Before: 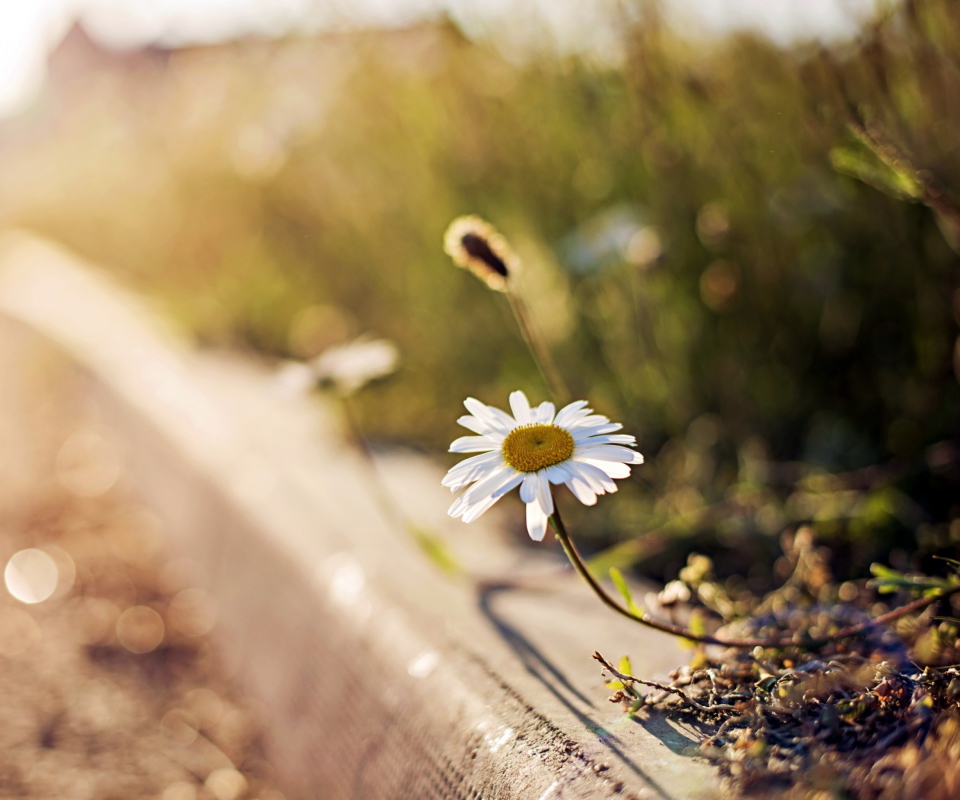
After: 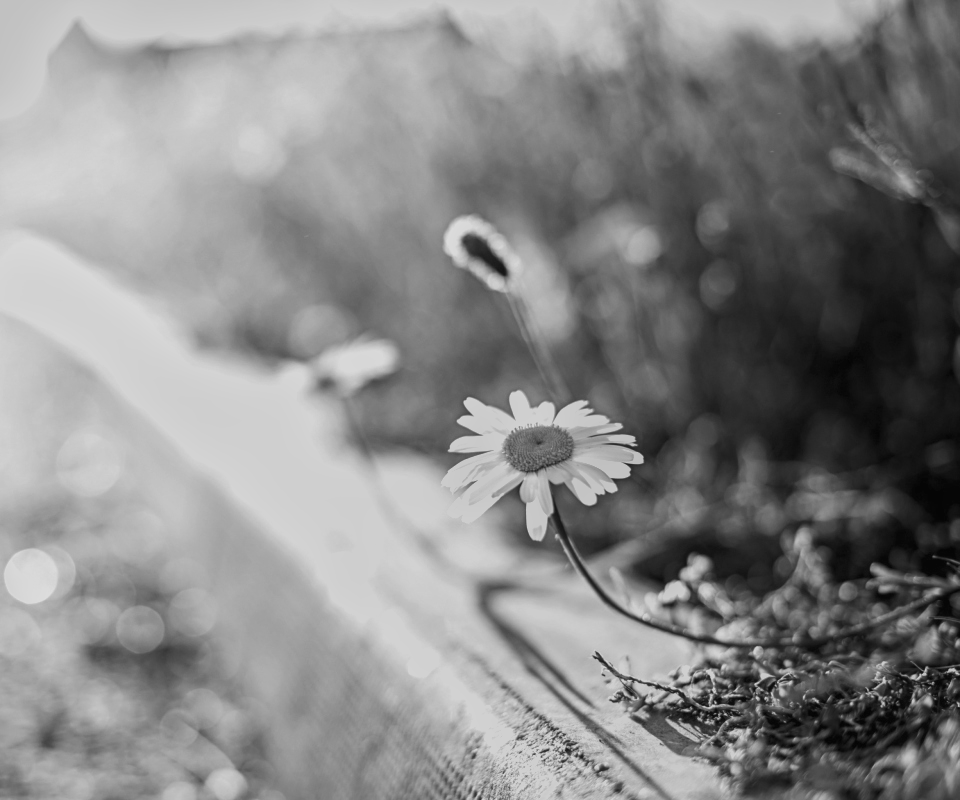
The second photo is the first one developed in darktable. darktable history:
fill light: on, module defaults
exposure: exposure 0.564 EV, compensate highlight preservation false
monochrome: a 79.32, b 81.83, size 1.1
local contrast: detail 110%
